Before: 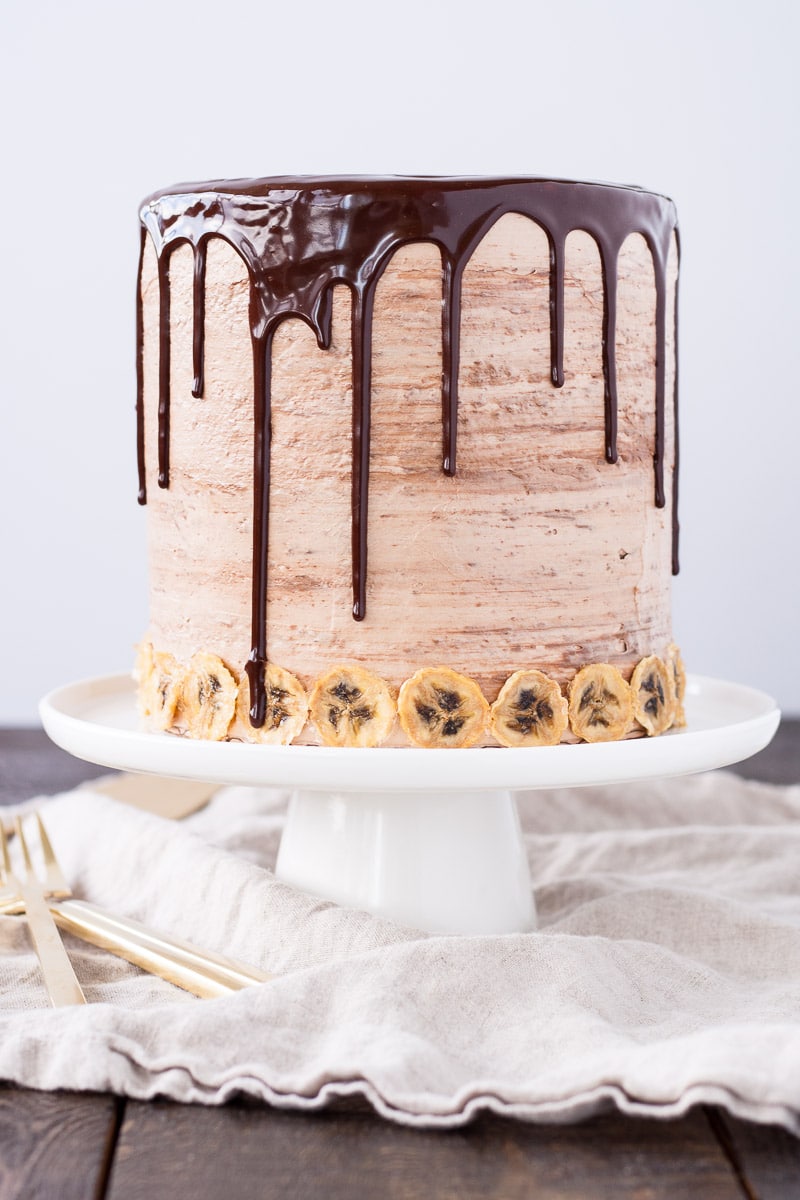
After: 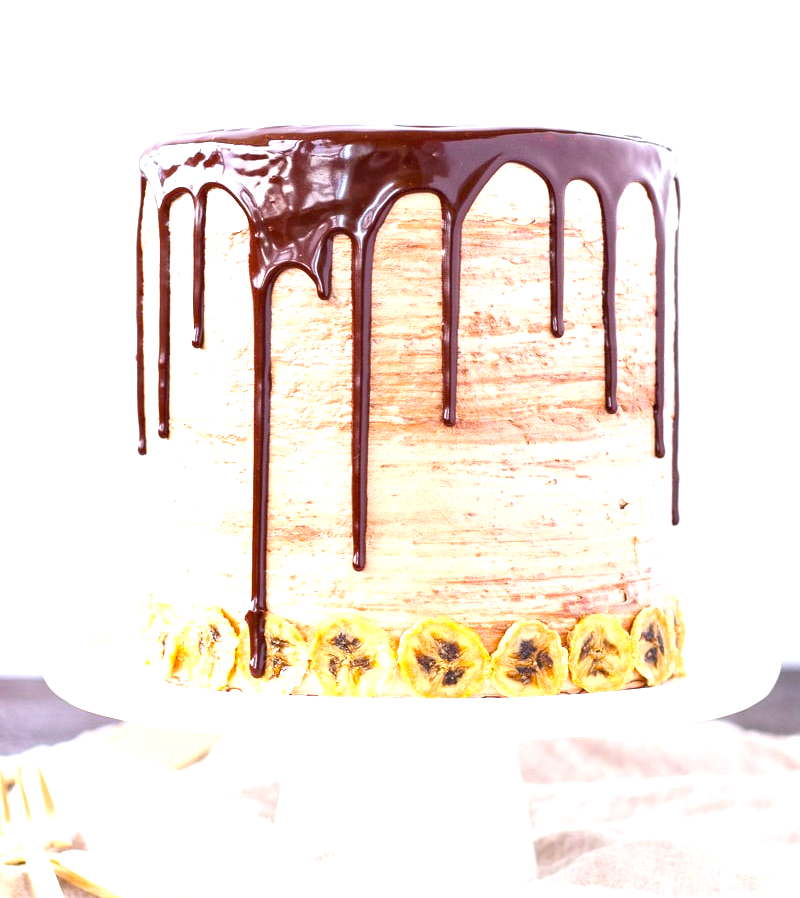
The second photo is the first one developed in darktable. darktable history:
exposure: black level correction 0, exposure 1.101 EV, compensate exposure bias true, compensate highlight preservation false
color balance rgb: linear chroma grading › global chroma 22.971%, perceptual saturation grading › global saturation 18.888%, global vibrance -16.201%, contrast -5.384%
crop: top 4.194%, bottom 20.915%
